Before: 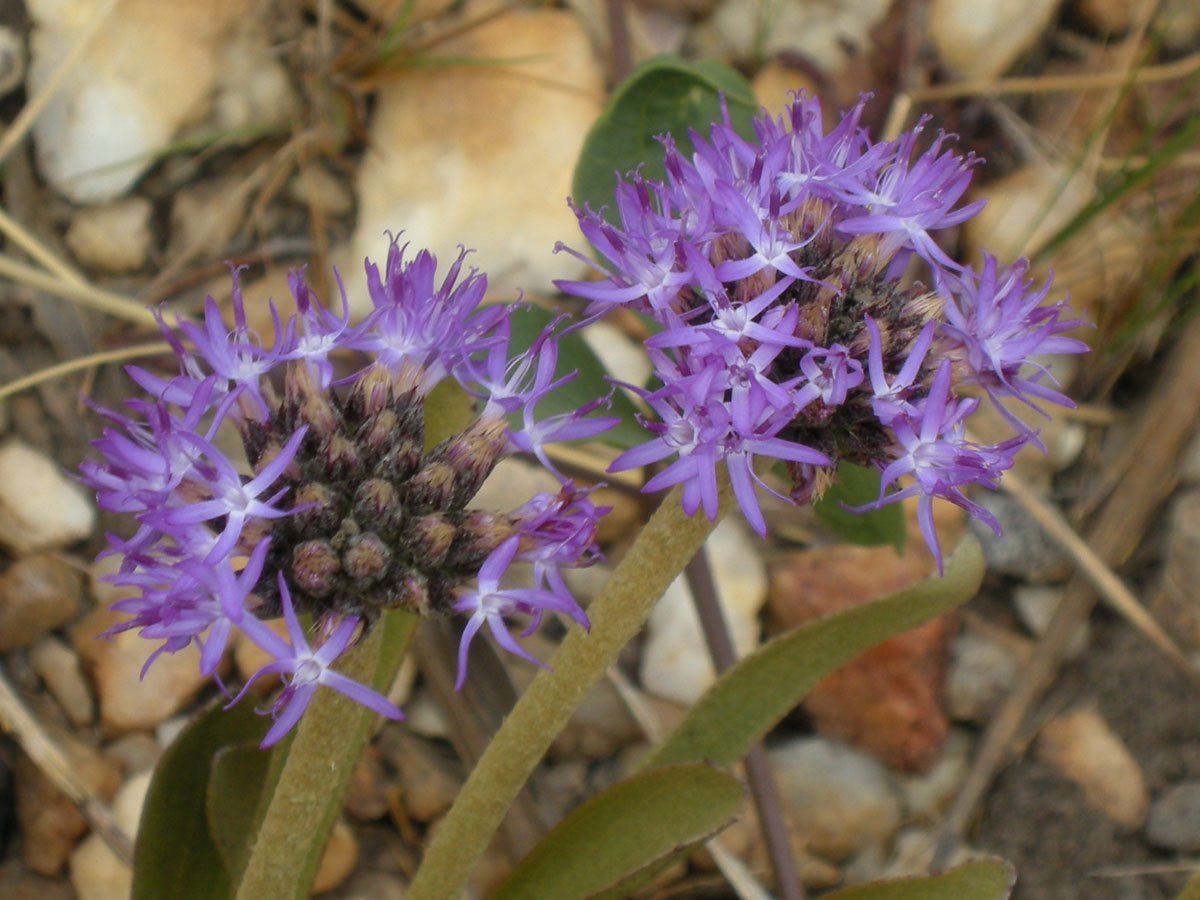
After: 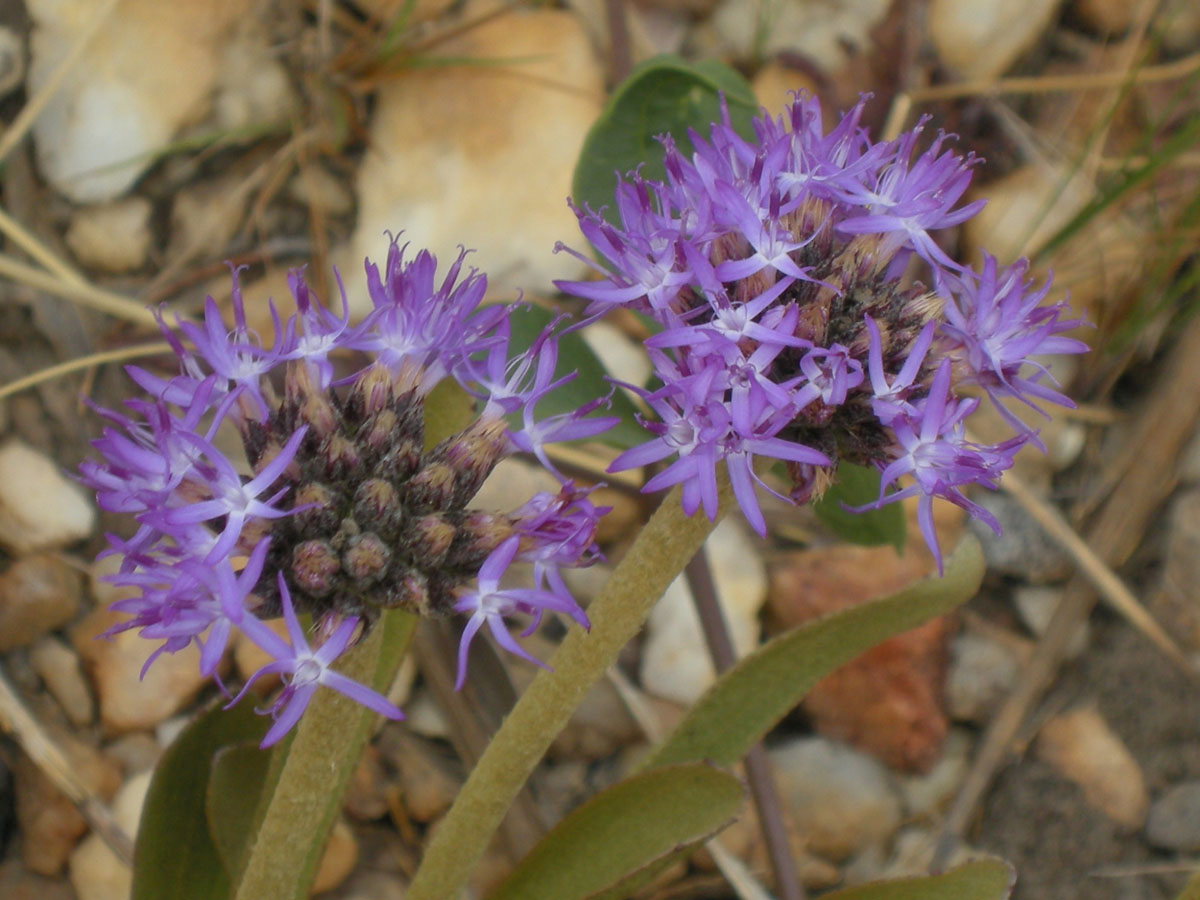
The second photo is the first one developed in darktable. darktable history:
tone equalizer: -7 EV 0.18 EV, -6 EV 0.12 EV, -5 EV 0.08 EV, -4 EV 0.04 EV, -2 EV -0.02 EV, -1 EV -0.04 EV, +0 EV -0.06 EV, luminance estimator HSV value / RGB max
exposure: exposure -0.072 EV, compensate highlight preservation false
shadows and highlights: on, module defaults
